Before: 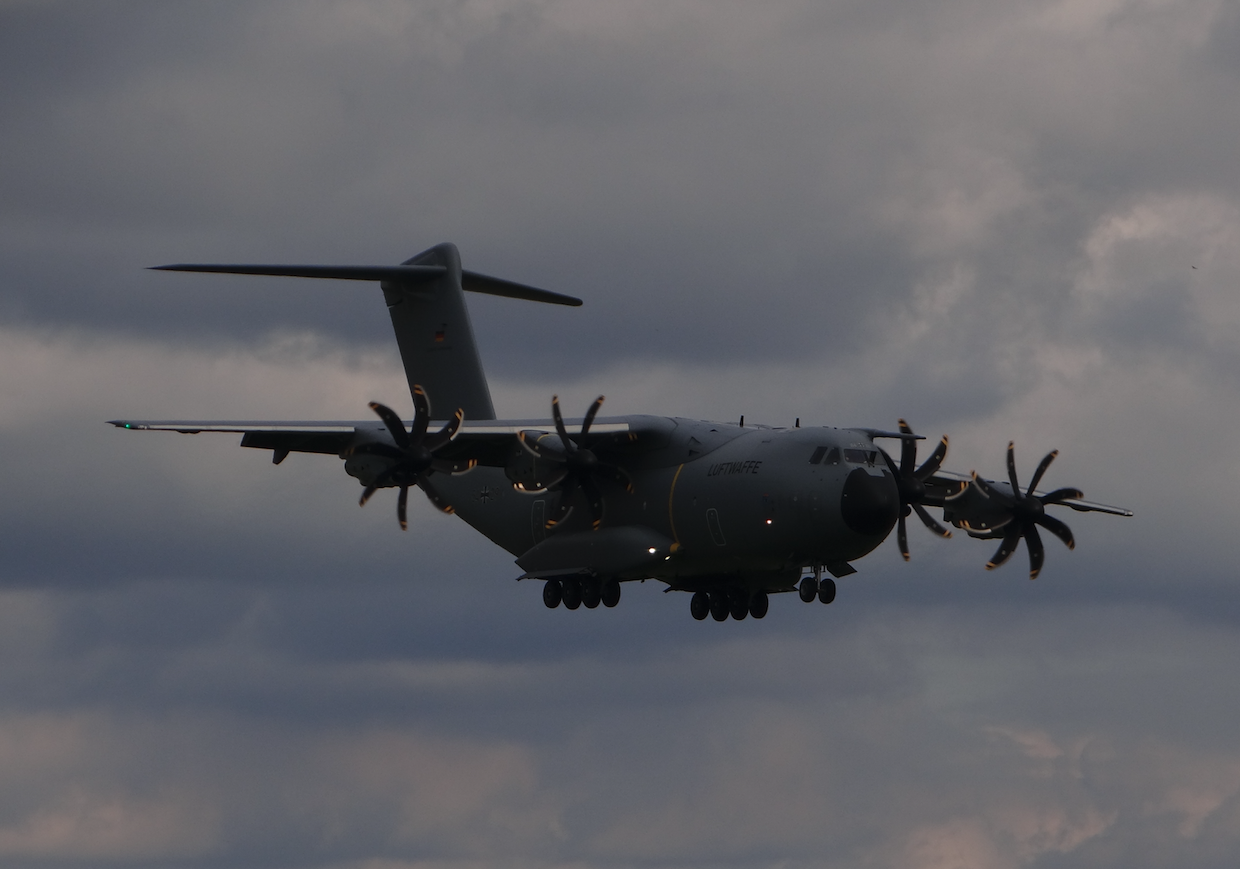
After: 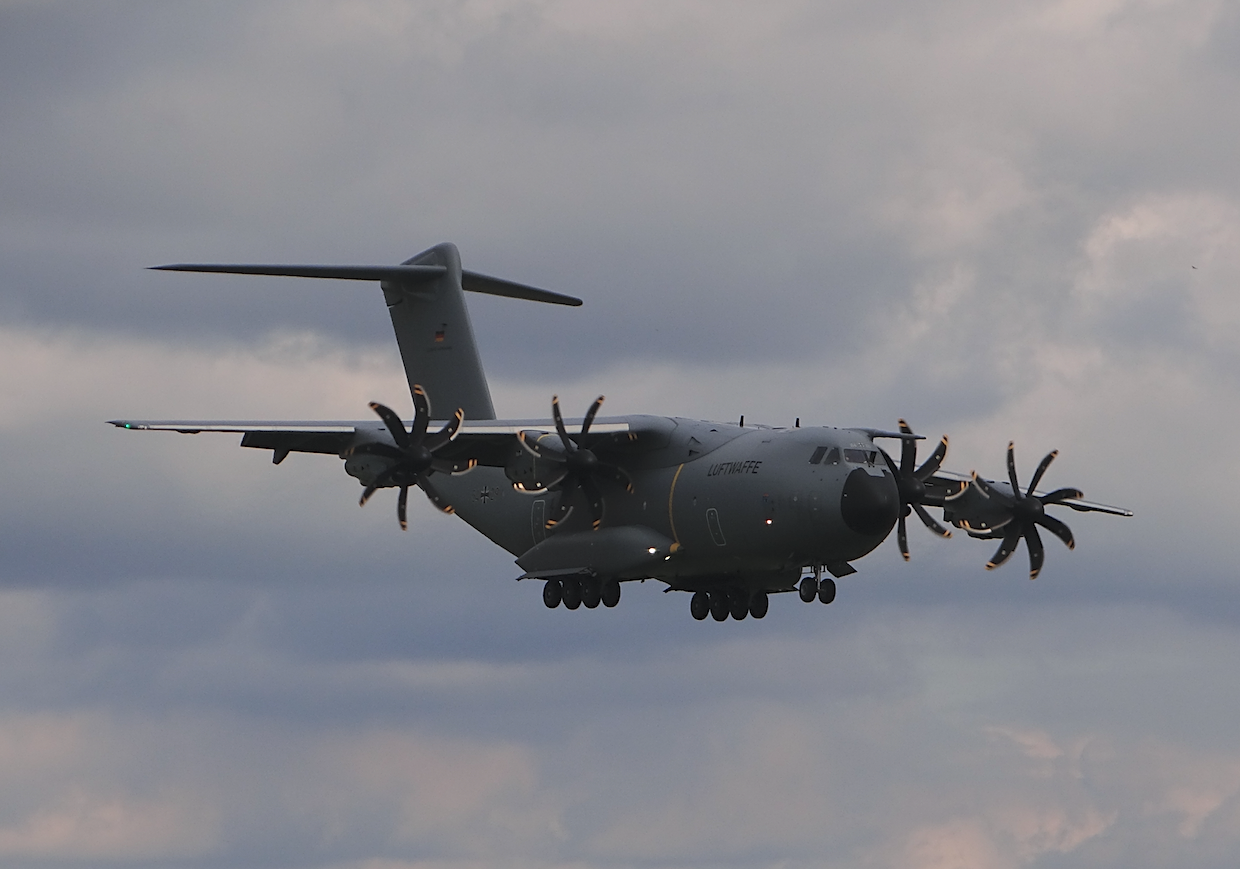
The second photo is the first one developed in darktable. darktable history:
contrast brightness saturation: contrast 0.1, brightness 0.3, saturation 0.14
sharpen: on, module defaults
tone equalizer: on, module defaults
